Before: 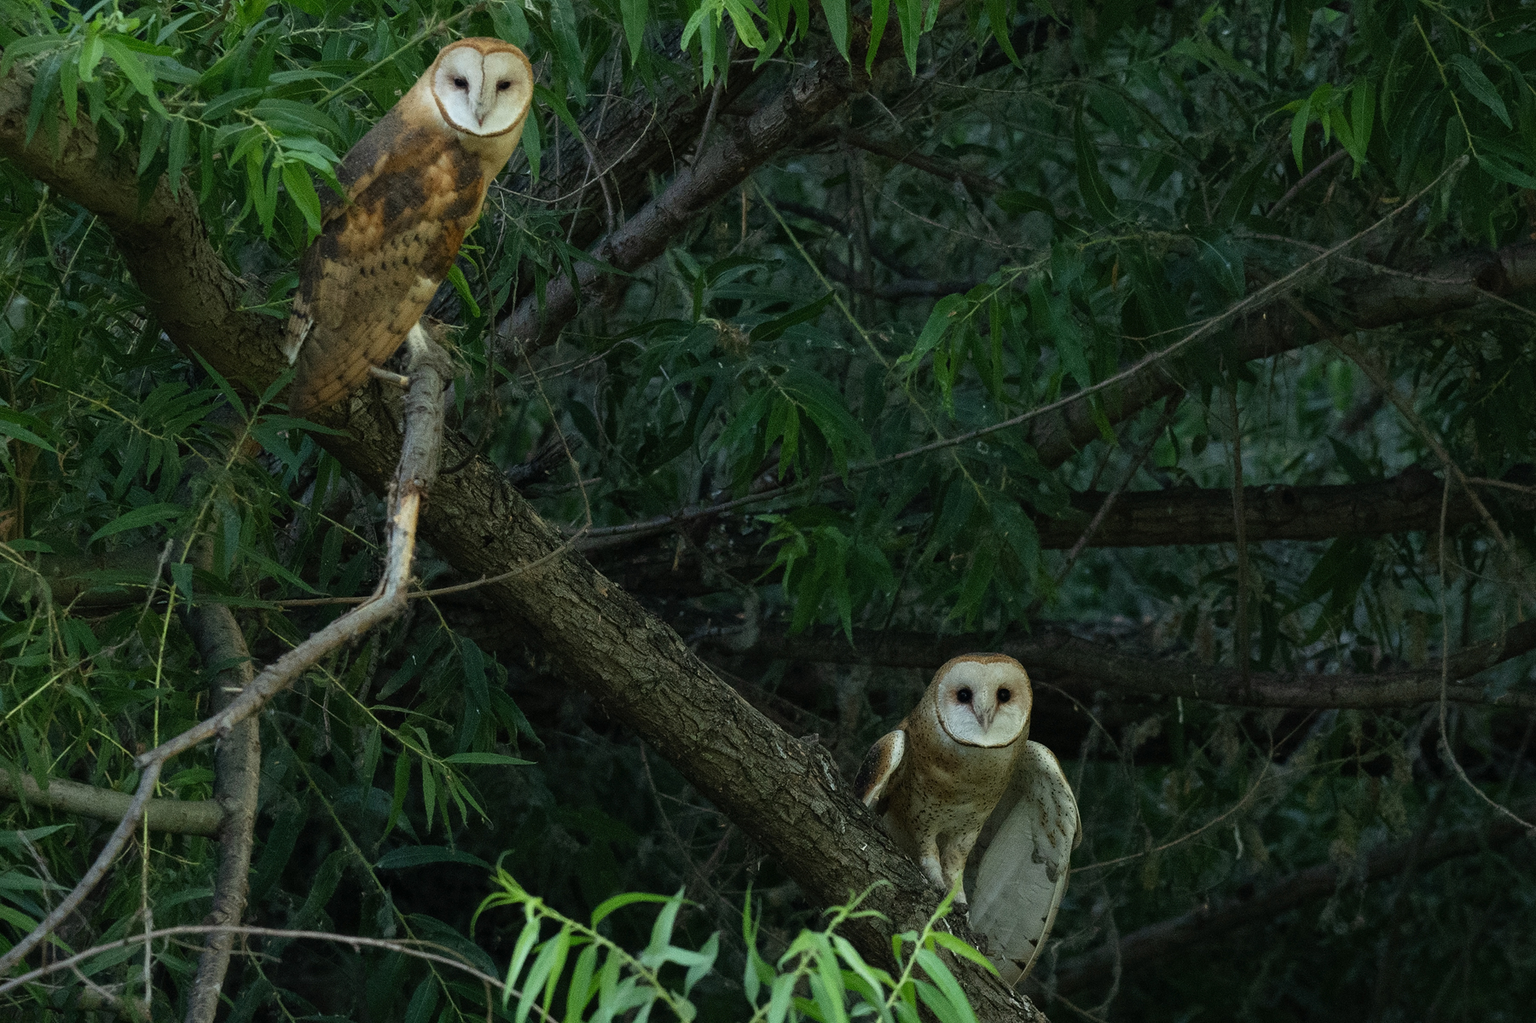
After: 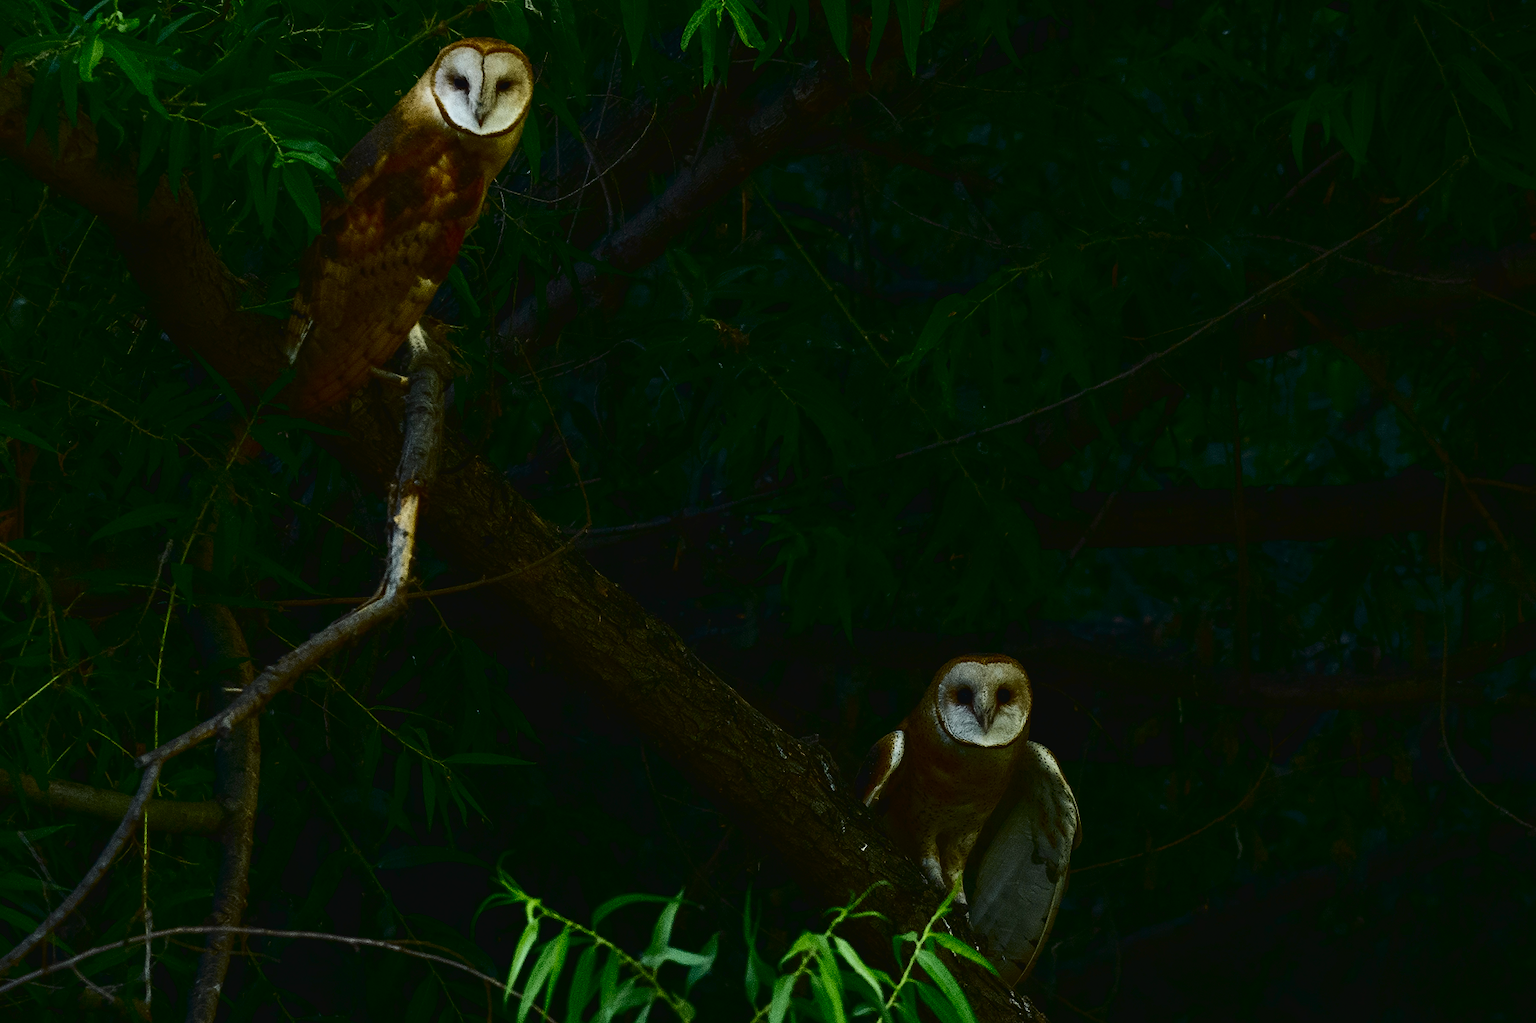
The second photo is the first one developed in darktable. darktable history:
tone curve: curves: ch0 [(0, 0.028) (0.037, 0.05) (0.123, 0.114) (0.19, 0.176) (0.269, 0.27) (0.48, 0.57) (0.595, 0.695) (0.718, 0.823) (0.855, 0.913) (1, 0.982)]; ch1 [(0, 0) (0.243, 0.245) (0.422, 0.415) (0.493, 0.495) (0.508, 0.506) (0.536, 0.538) (0.569, 0.58) (0.611, 0.644) (0.769, 0.807) (1, 1)]; ch2 [(0, 0) (0.249, 0.216) (0.349, 0.321) (0.424, 0.442) (0.476, 0.483) (0.498, 0.499) (0.517, 0.519) (0.532, 0.547) (0.569, 0.608) (0.614, 0.661) (0.706, 0.75) (0.808, 0.809) (0.991, 0.968)], color space Lab, independent channels, preserve colors none
contrast brightness saturation: contrast 0.095, brightness -0.586, saturation 0.165
